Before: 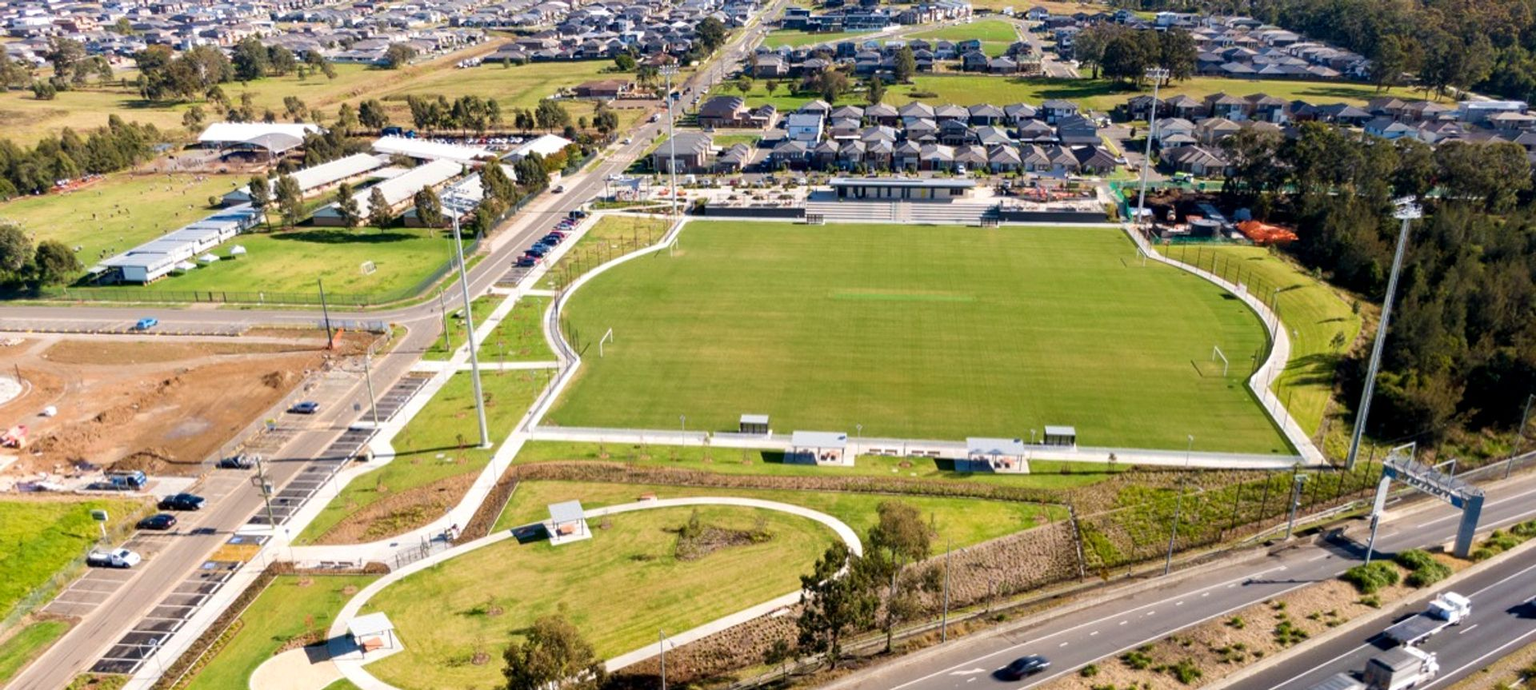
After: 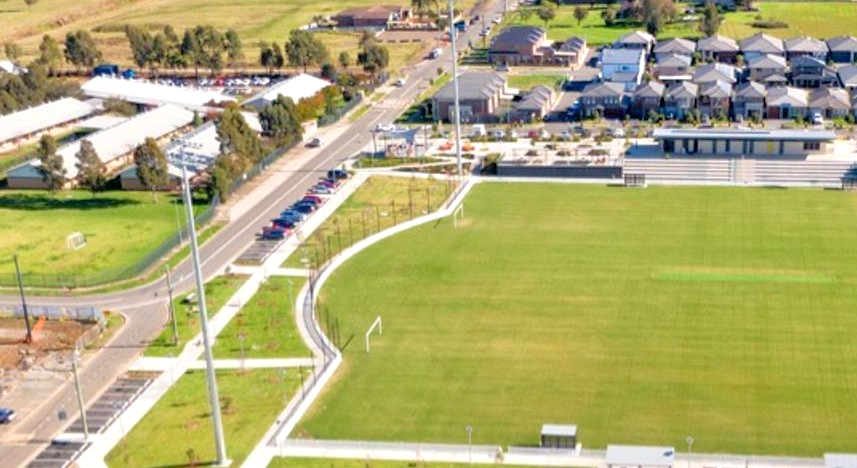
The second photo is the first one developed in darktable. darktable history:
crop: left 20.031%, top 10.893%, right 35.286%, bottom 34.848%
tone equalizer: -7 EV 0.143 EV, -6 EV 0.601 EV, -5 EV 1.15 EV, -4 EV 1.31 EV, -3 EV 1.15 EV, -2 EV 0.6 EV, -1 EV 0.164 EV, mask exposure compensation -0.485 EV
